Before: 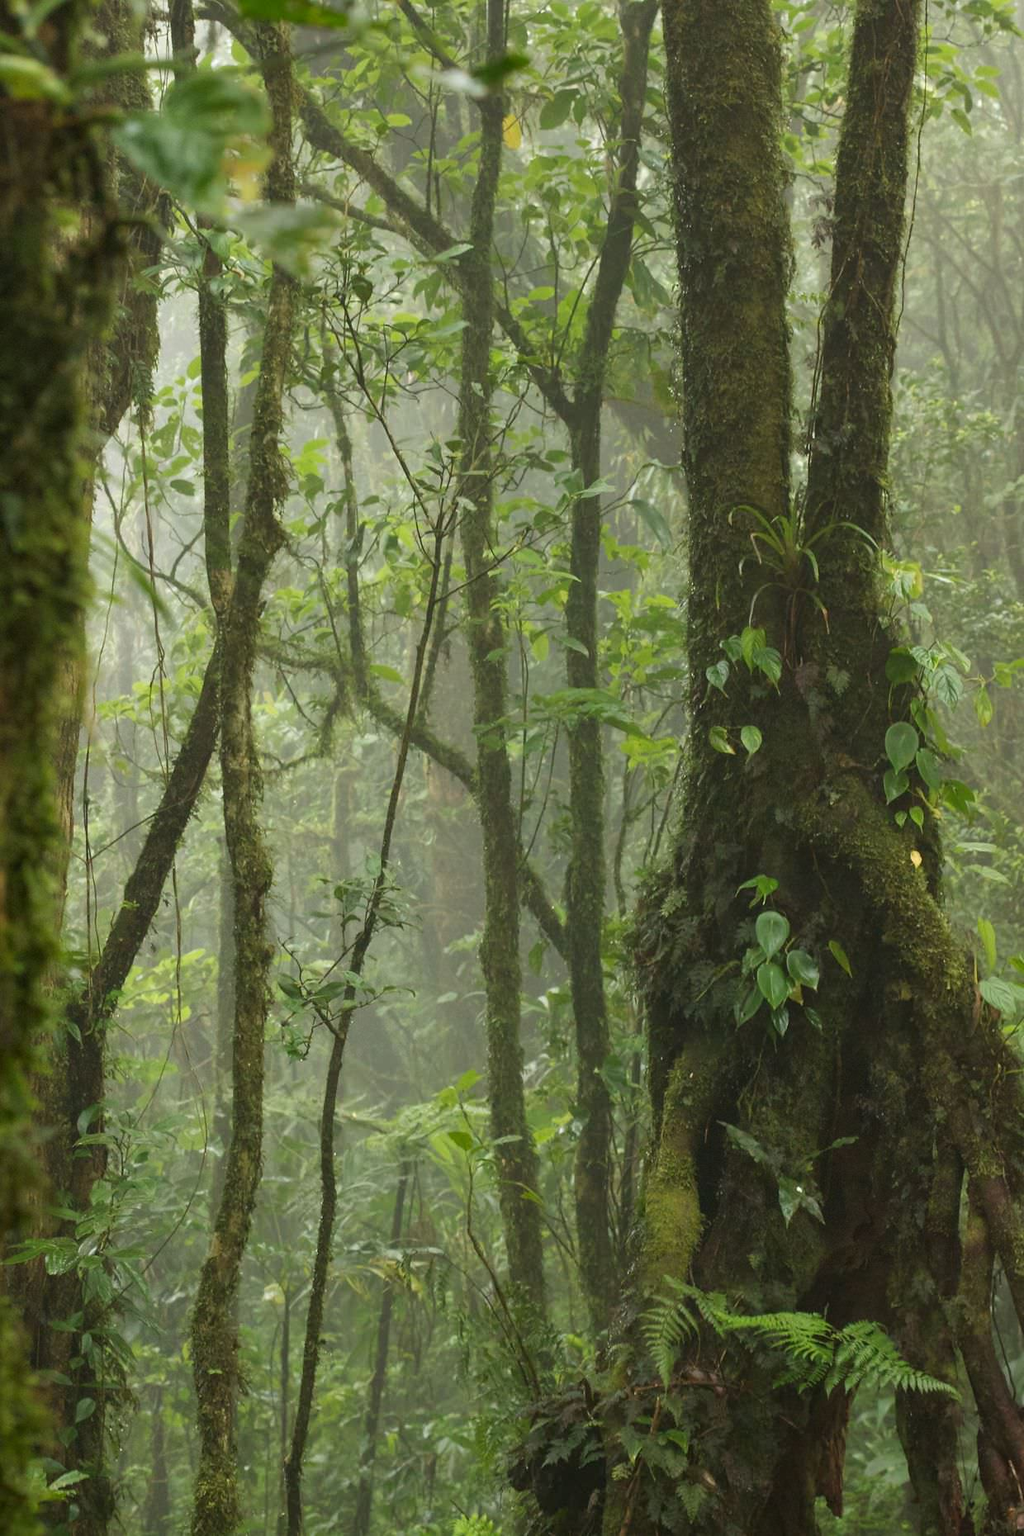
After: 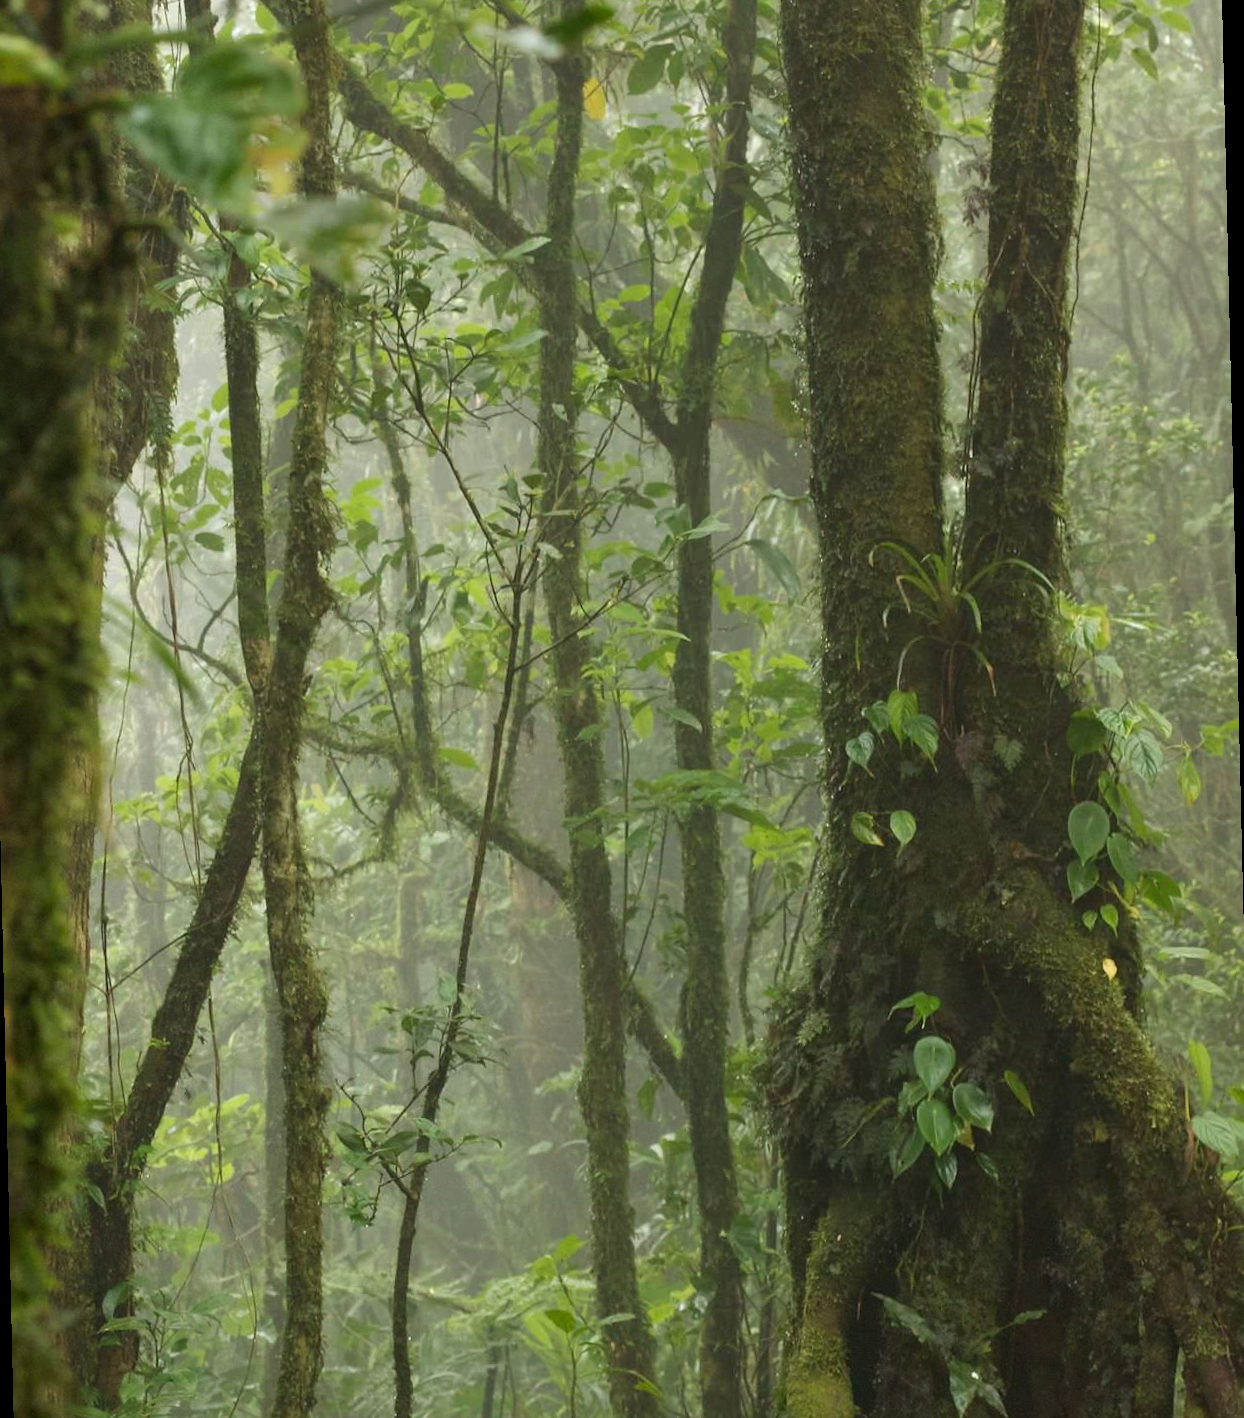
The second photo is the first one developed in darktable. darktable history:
crop: bottom 19.644%
rotate and perspective: rotation -1.32°, lens shift (horizontal) -0.031, crop left 0.015, crop right 0.985, crop top 0.047, crop bottom 0.982
